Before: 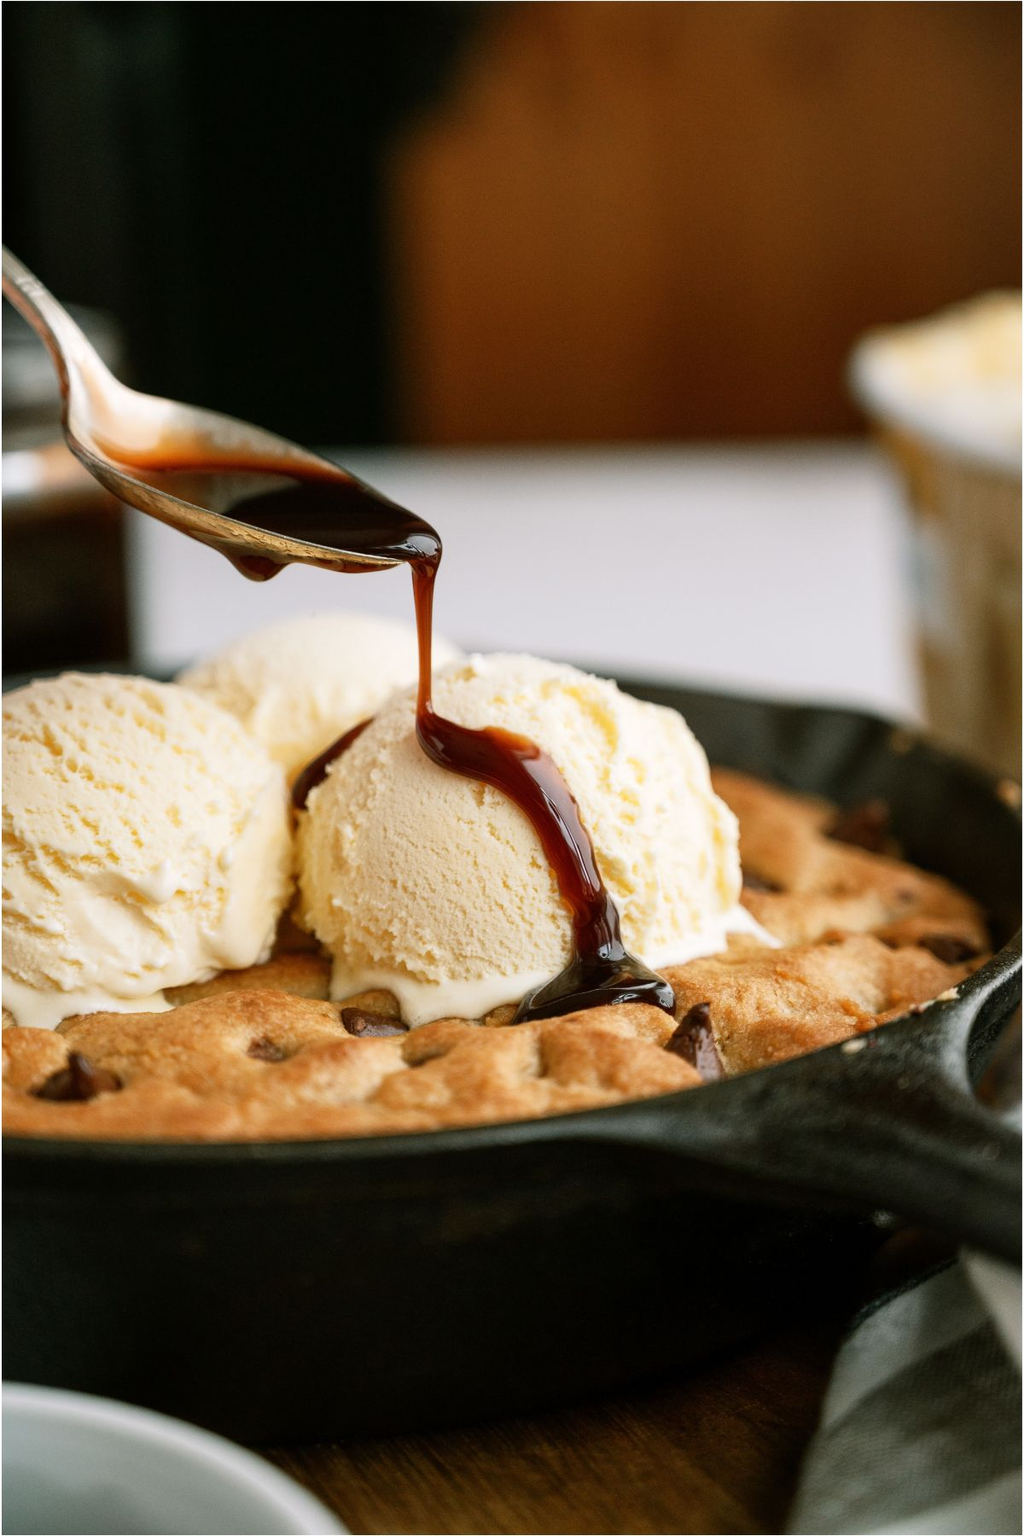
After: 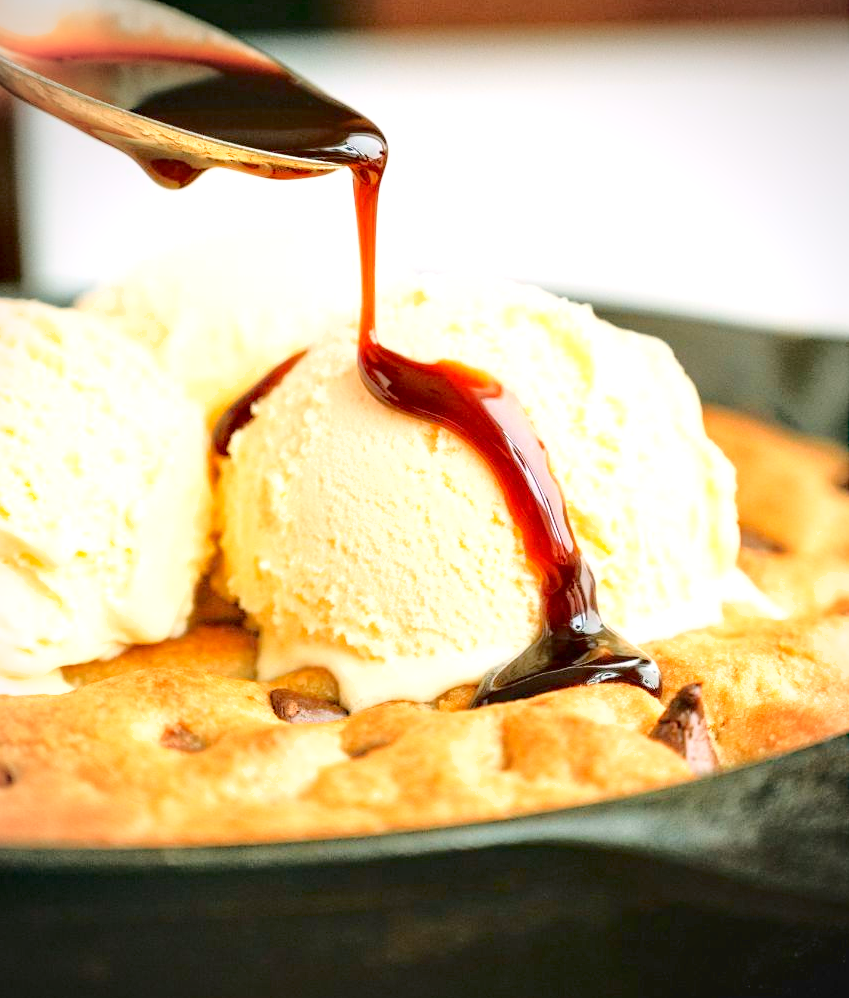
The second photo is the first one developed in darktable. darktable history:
vignetting: fall-off radius 63.23%
base curve: curves: ch0 [(0, 0.007) (0.028, 0.063) (0.121, 0.311) (0.46, 0.743) (0.859, 0.957) (1, 1)], fusion 1
crop: left 10.899%, top 27.38%, right 18.279%, bottom 17.153%
exposure: black level correction 0, exposure 0.695 EV, compensate exposure bias true, compensate highlight preservation false
shadows and highlights: shadows -20.44, white point adjustment -2.08, highlights -35.12
